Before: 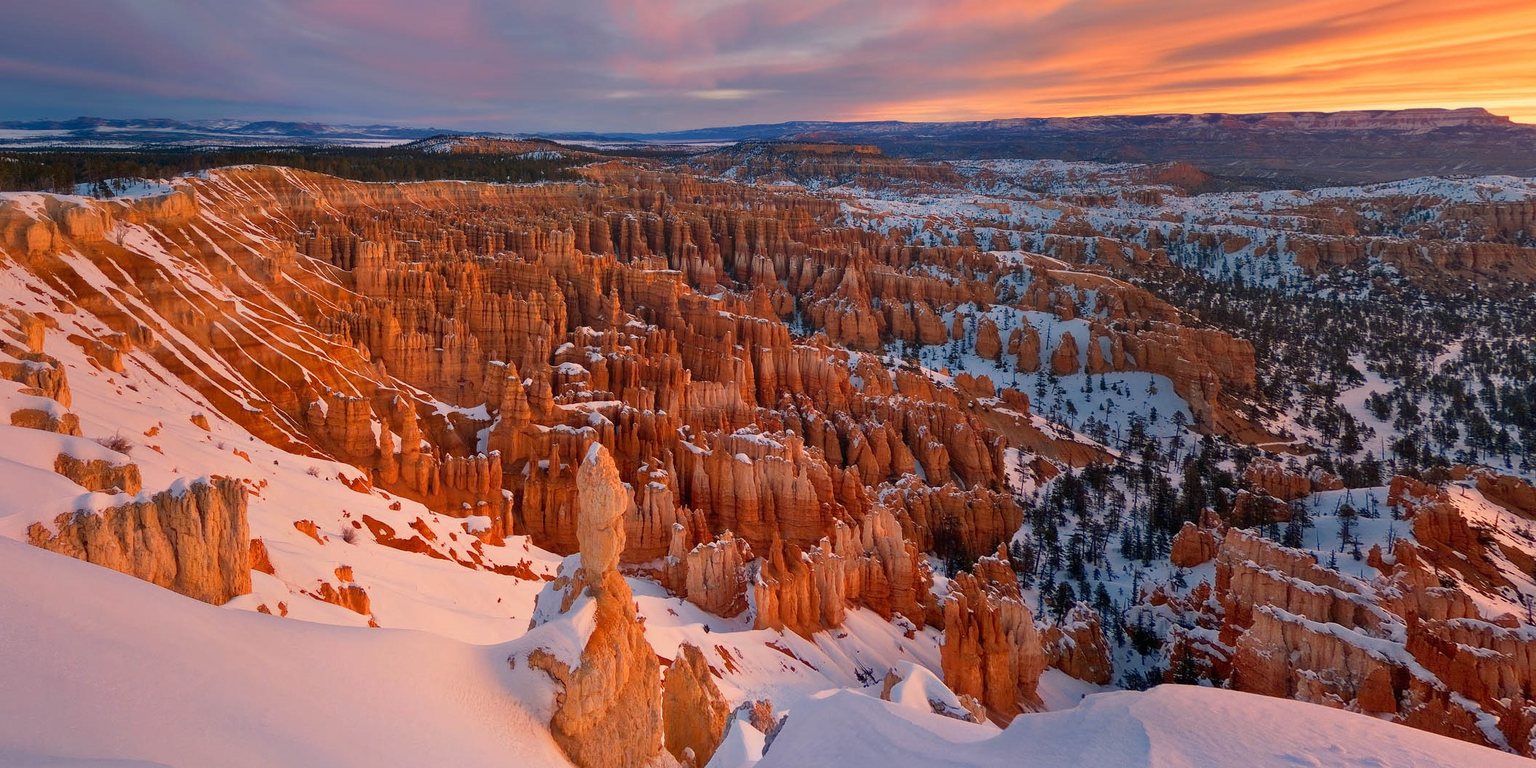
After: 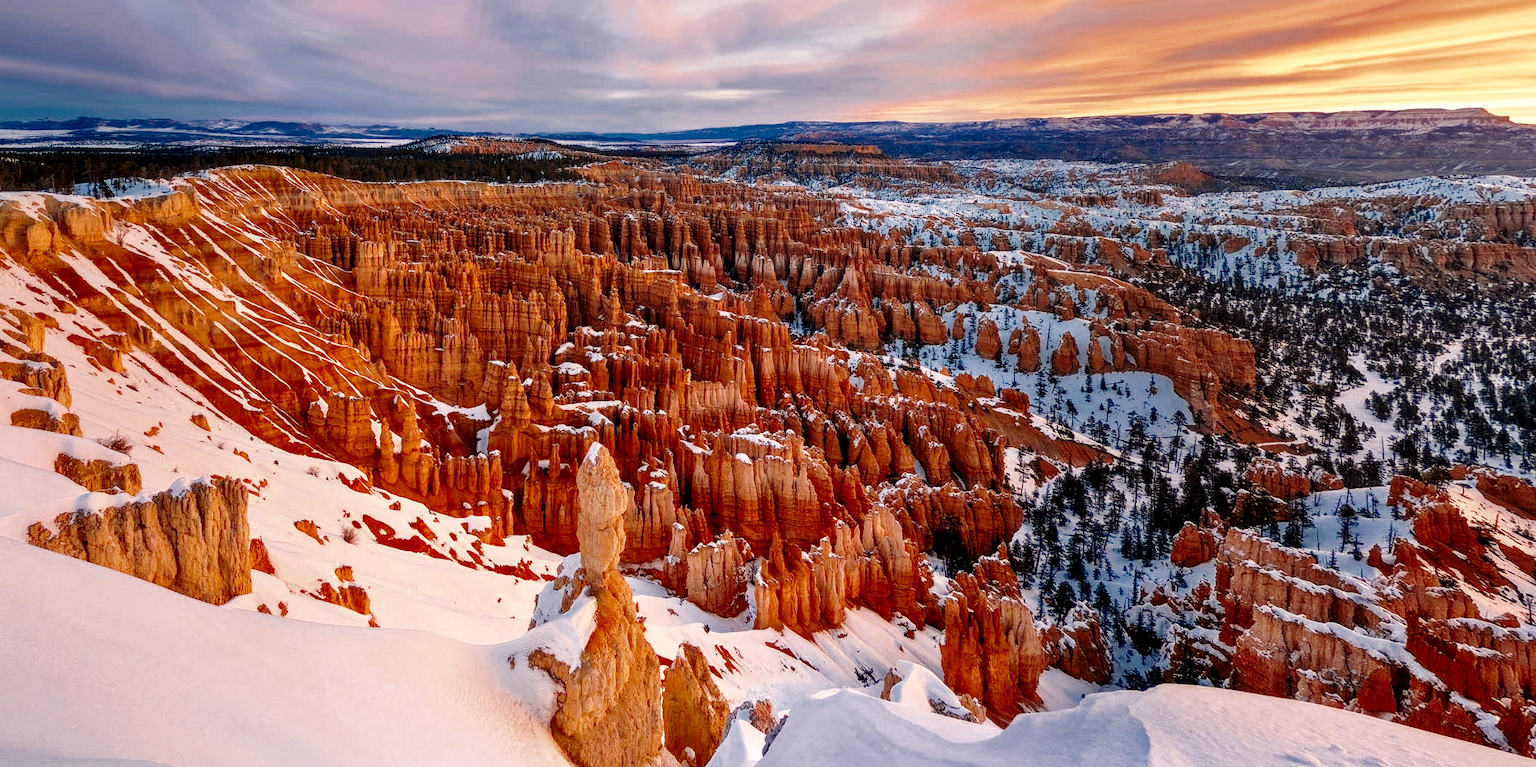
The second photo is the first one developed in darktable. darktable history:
color zones: curves: ch0 [(0, 0.5) (0.125, 0.4) (0.25, 0.5) (0.375, 0.4) (0.5, 0.4) (0.625, 0.35) (0.75, 0.35) (0.875, 0.5)]; ch1 [(0, 0.35) (0.125, 0.45) (0.25, 0.35) (0.375, 0.35) (0.5, 0.35) (0.625, 0.35) (0.75, 0.45) (0.875, 0.35)]; ch2 [(0, 0.6) (0.125, 0.5) (0.25, 0.5) (0.375, 0.6) (0.5, 0.6) (0.625, 0.5) (0.75, 0.5) (0.875, 0.5)]
local contrast: detail 150%
base curve: curves: ch0 [(0, 0) (0.028, 0.03) (0.121, 0.232) (0.46, 0.748) (0.859, 0.968) (1, 1)], preserve colors none
